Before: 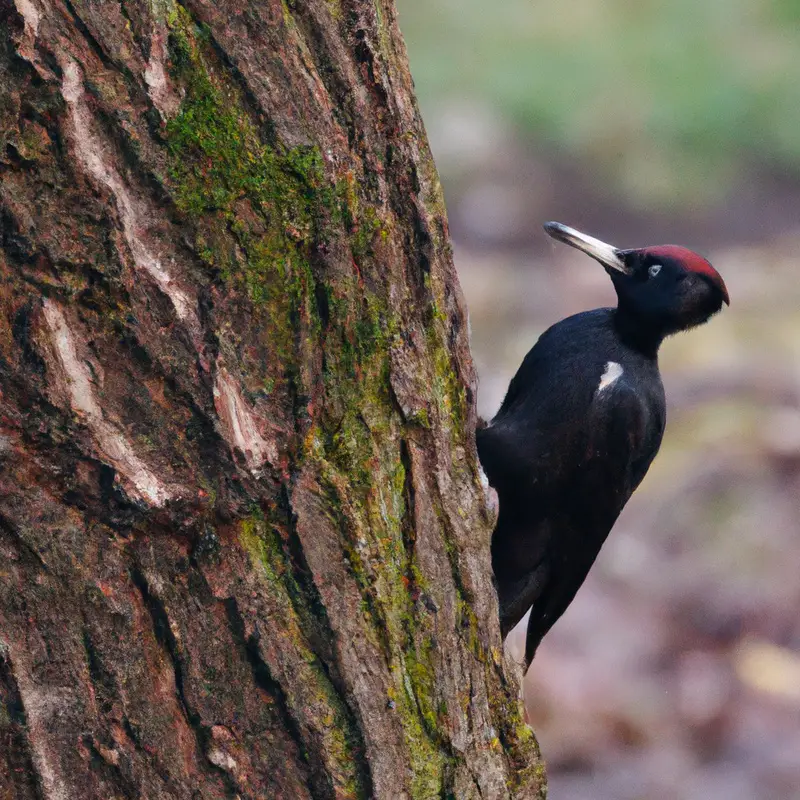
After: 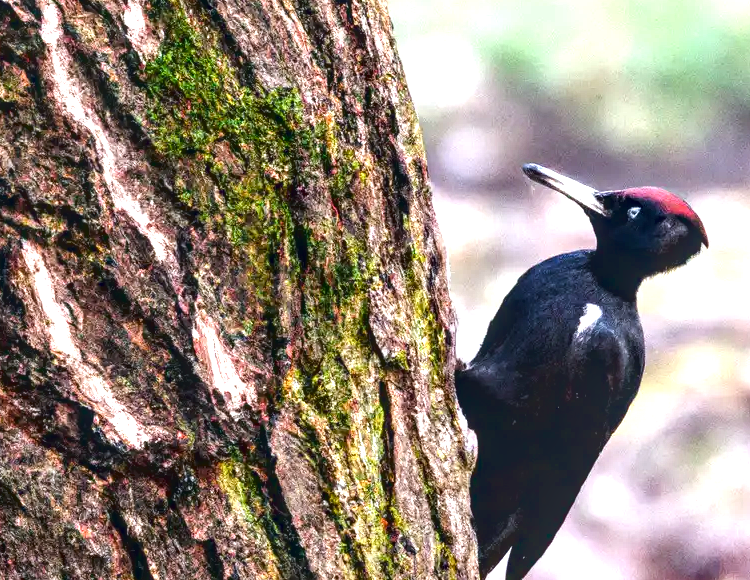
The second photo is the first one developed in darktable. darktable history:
white balance: red 0.98, blue 1.034
tone equalizer: -8 EV -0.75 EV, -7 EV -0.7 EV, -6 EV -0.6 EV, -5 EV -0.4 EV, -3 EV 0.4 EV, -2 EV 0.6 EV, -1 EV 0.7 EV, +0 EV 0.75 EV, edges refinement/feathering 500, mask exposure compensation -1.57 EV, preserve details no
local contrast: detail 150%
color balance rgb: perceptual saturation grading › global saturation 20%, perceptual saturation grading › highlights -25%, perceptual saturation grading › shadows 25%
exposure: black level correction 0, exposure 1 EV, compensate exposure bias true, compensate highlight preservation false
crop: left 2.737%, top 7.287%, right 3.421%, bottom 20.179%
tone curve: curves: ch0 [(0.122, 0.111) (1, 1)]
